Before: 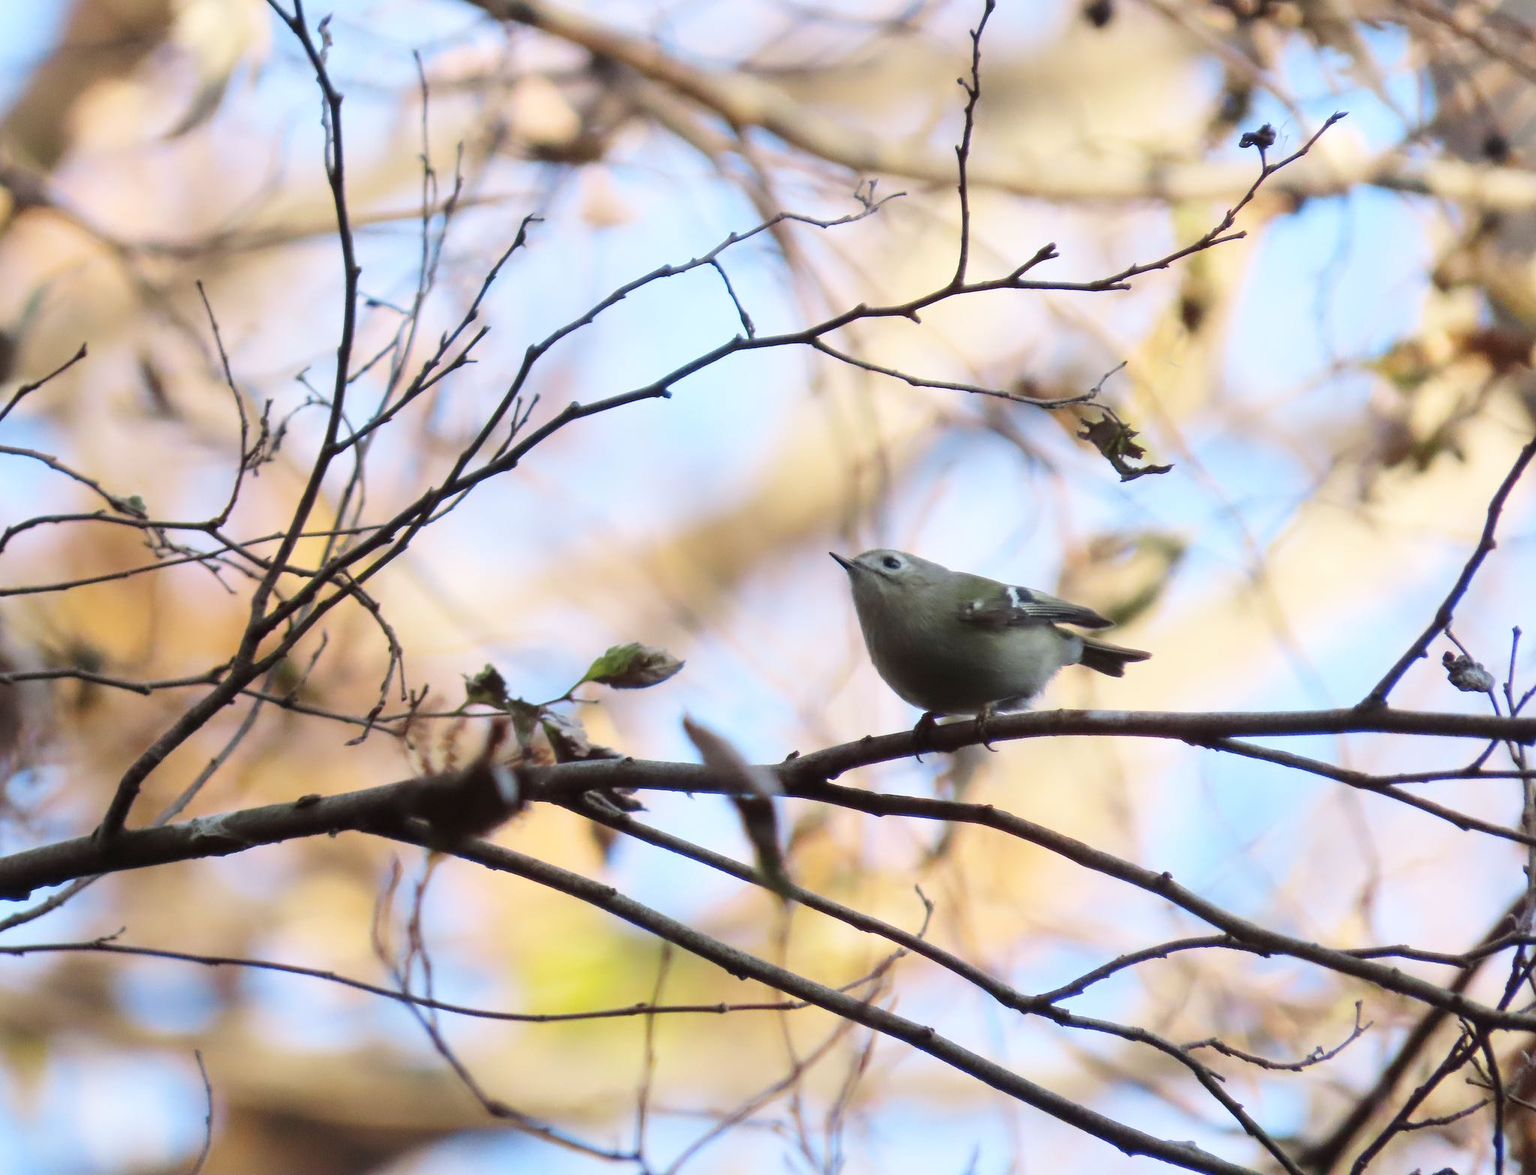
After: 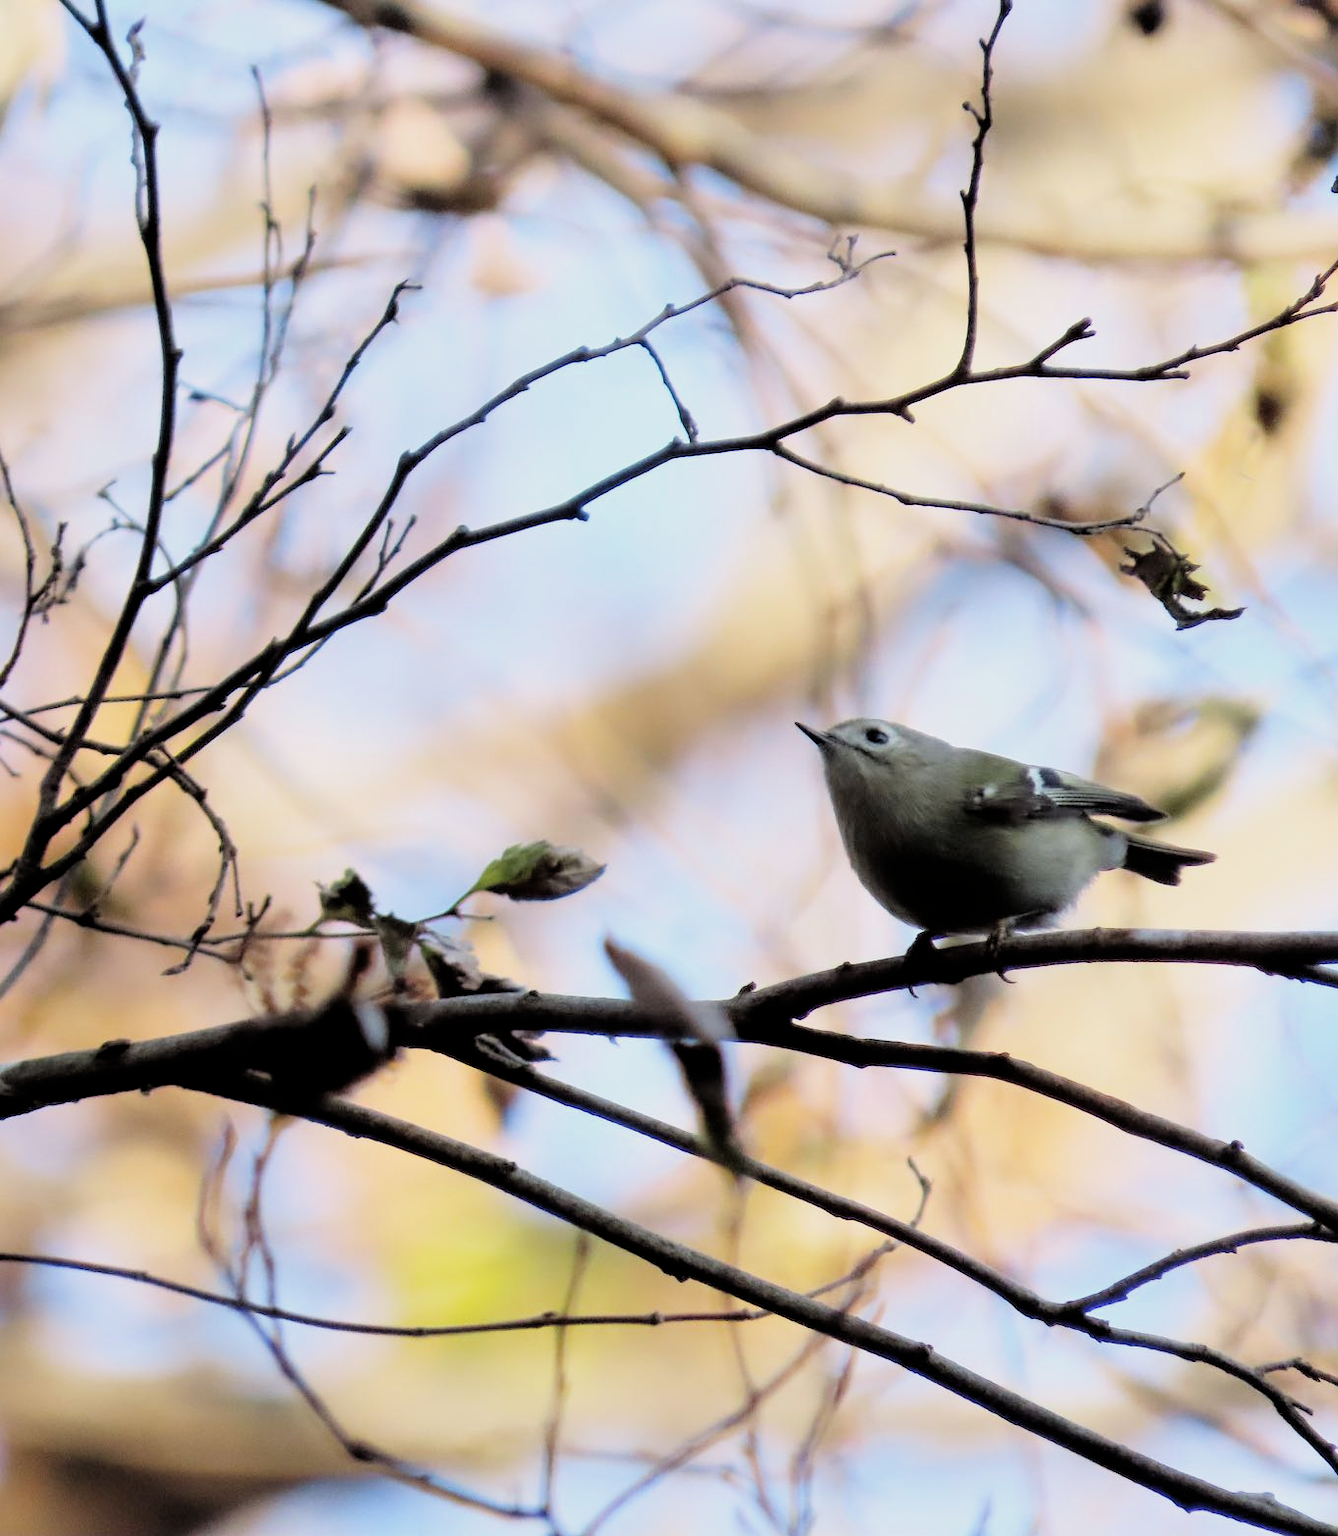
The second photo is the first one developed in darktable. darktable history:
crop and rotate: left 14.436%, right 18.898%
filmic rgb: black relative exposure -3.92 EV, white relative exposure 3.14 EV, hardness 2.87
